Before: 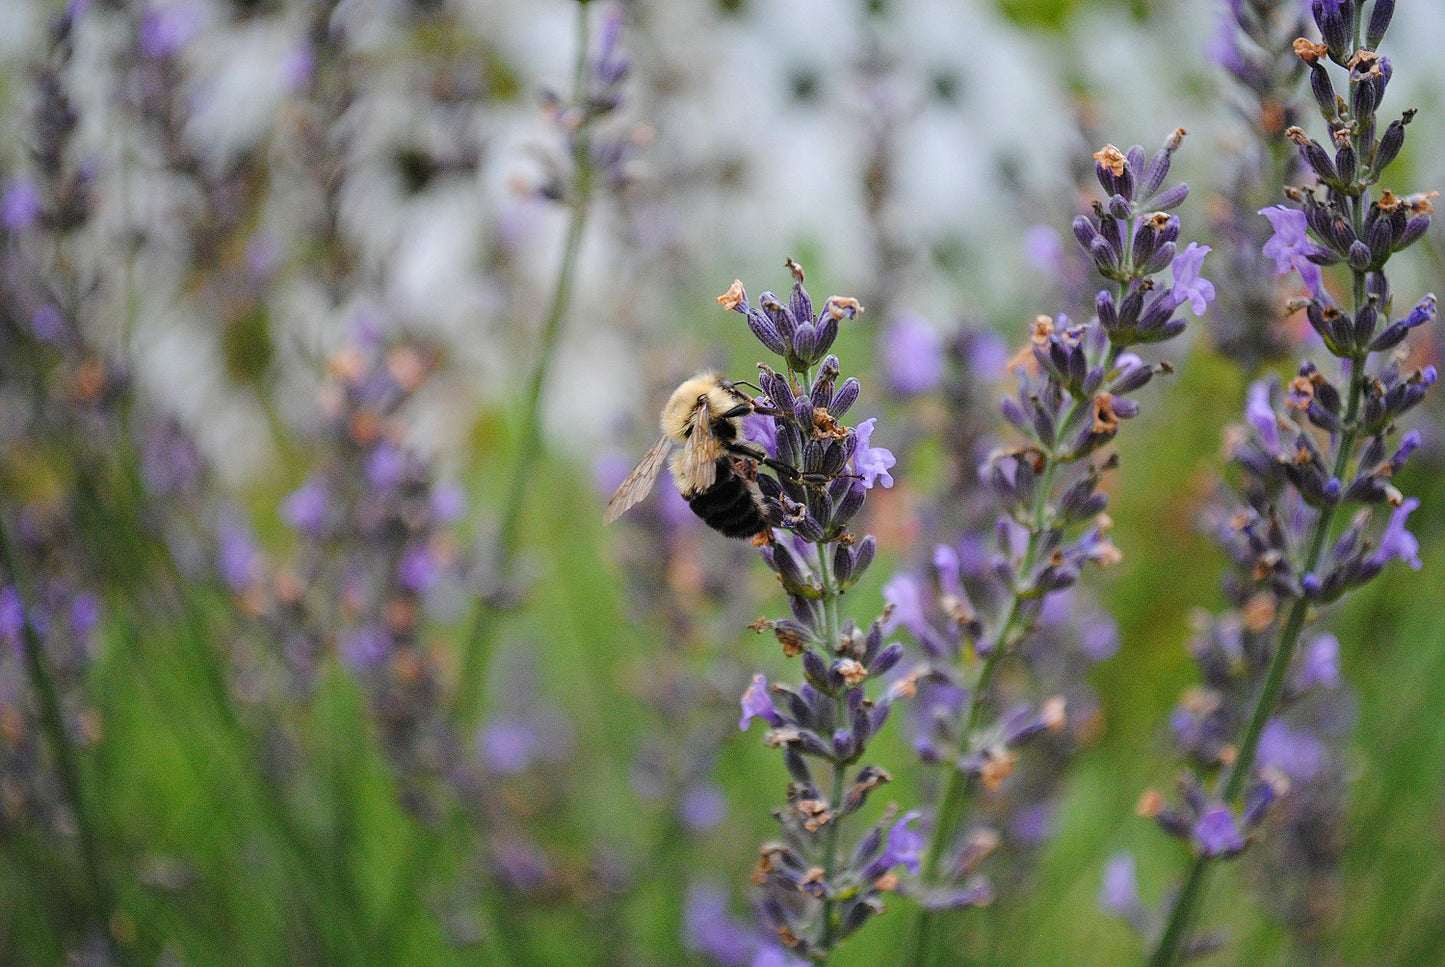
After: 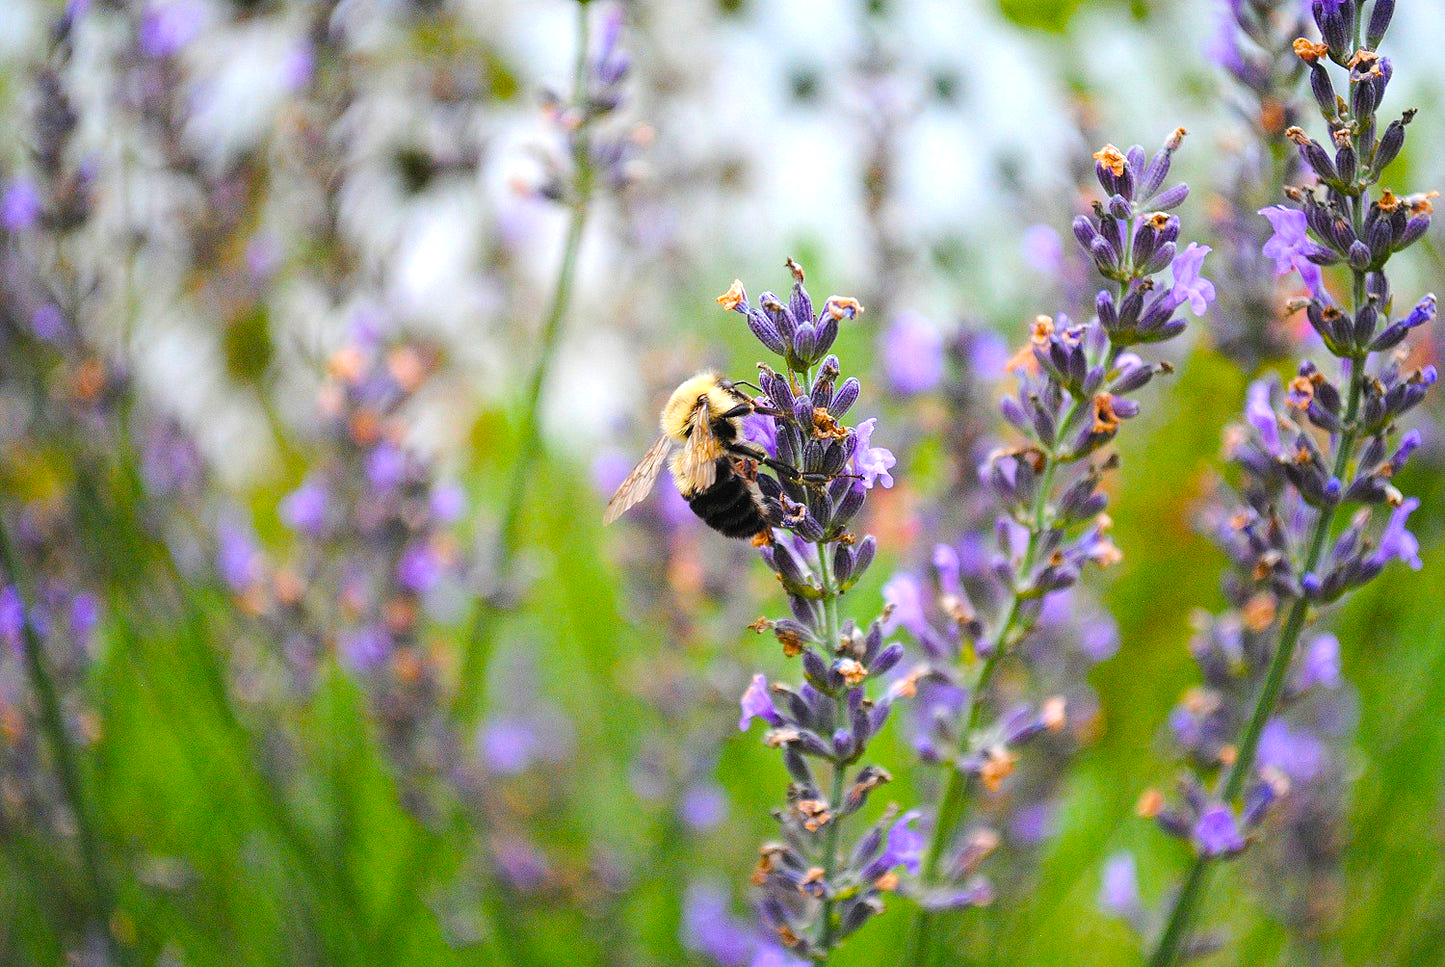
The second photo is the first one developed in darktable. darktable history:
exposure: black level correction 0, exposure 0.7 EV, compensate exposure bias true, compensate highlight preservation false
color balance rgb: perceptual saturation grading › global saturation 30.148%, global vibrance 20%
